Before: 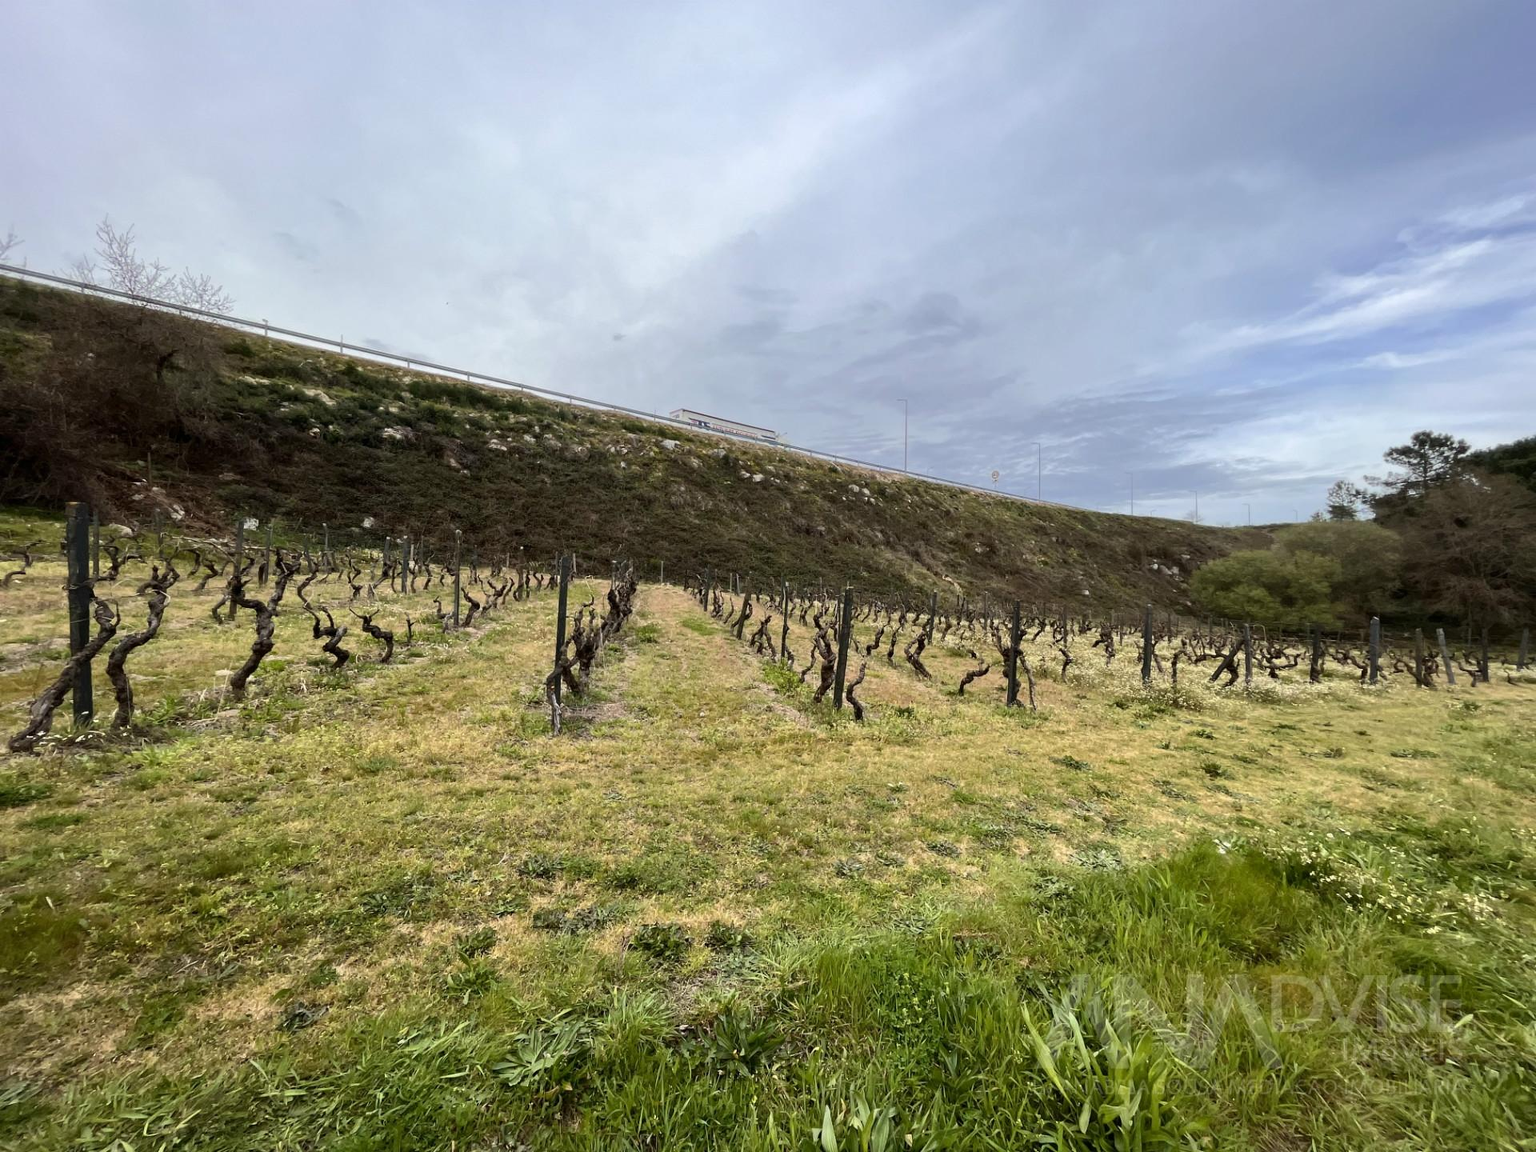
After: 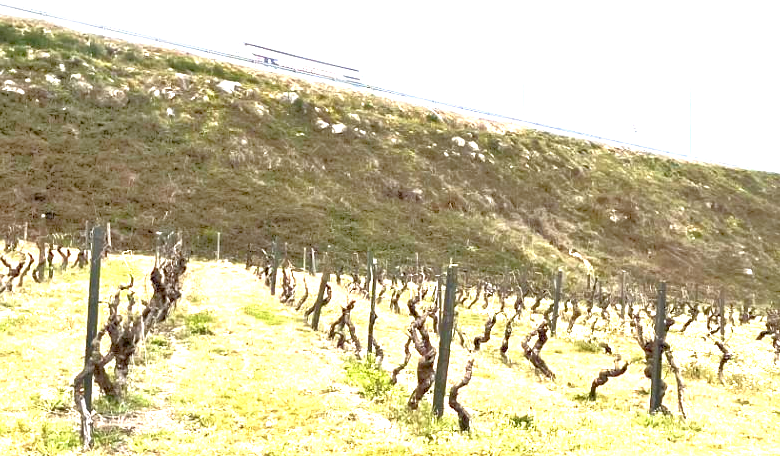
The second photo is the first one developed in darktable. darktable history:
exposure: exposure 2.007 EV, compensate exposure bias true, compensate highlight preservation false
crop: left 31.735%, top 32.636%, right 27.631%, bottom 35.665%
tone equalizer: -7 EV 0.148 EV, -6 EV 0.623 EV, -5 EV 1.14 EV, -4 EV 1.33 EV, -3 EV 1.13 EV, -2 EV 0.6 EV, -1 EV 0.157 EV
